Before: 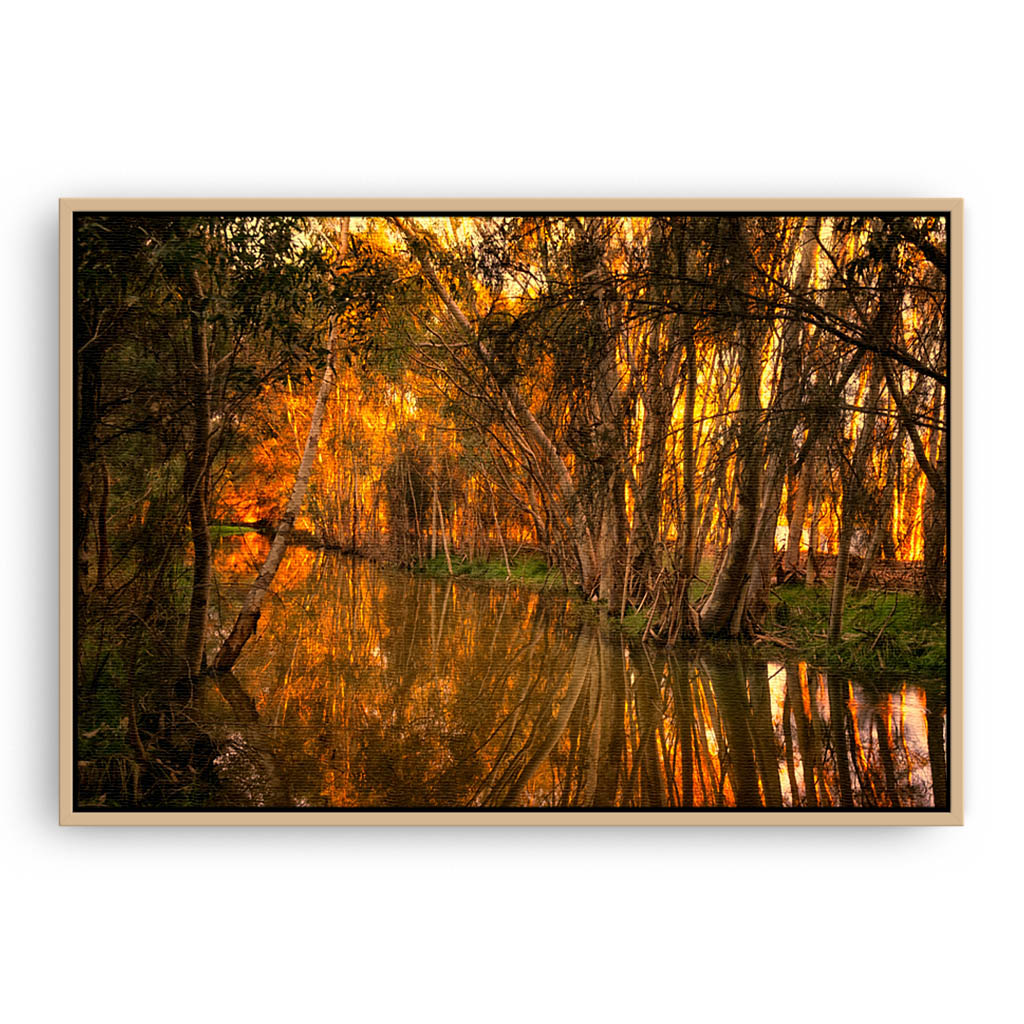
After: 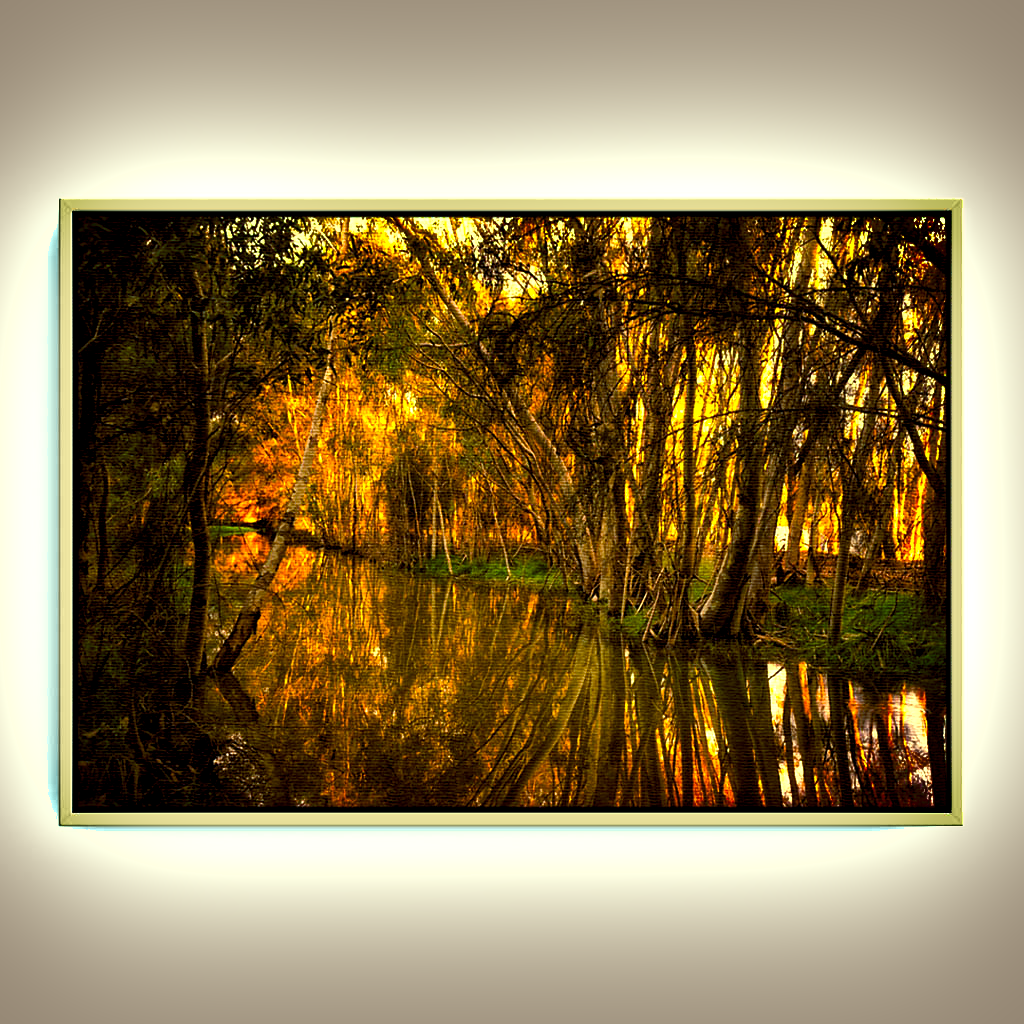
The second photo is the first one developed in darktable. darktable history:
color correction: highlights a* 1.39, highlights b* 17.83
color balance rgb: shadows lift › luminance -7.7%, shadows lift › chroma 2.13%, shadows lift › hue 200.79°, power › luminance -7.77%, power › chroma 2.27%, power › hue 220.69°, highlights gain › luminance 15.15%, highlights gain › chroma 4%, highlights gain › hue 209.35°, global offset › luminance -0.21%, global offset › chroma 0.27%, perceptual saturation grading › global saturation 24.42%, perceptual saturation grading › highlights -24.42%, perceptual saturation grading › mid-tones 24.42%, perceptual saturation grading › shadows 40%, perceptual brilliance grading › global brilliance -5%, perceptual brilliance grading › highlights 24.42%, perceptual brilliance grading › mid-tones 7%, perceptual brilliance grading › shadows -5%
shadows and highlights: shadows 30.63, highlights -63.22, shadows color adjustment 98%, highlights color adjustment 58.61%, soften with gaussian
